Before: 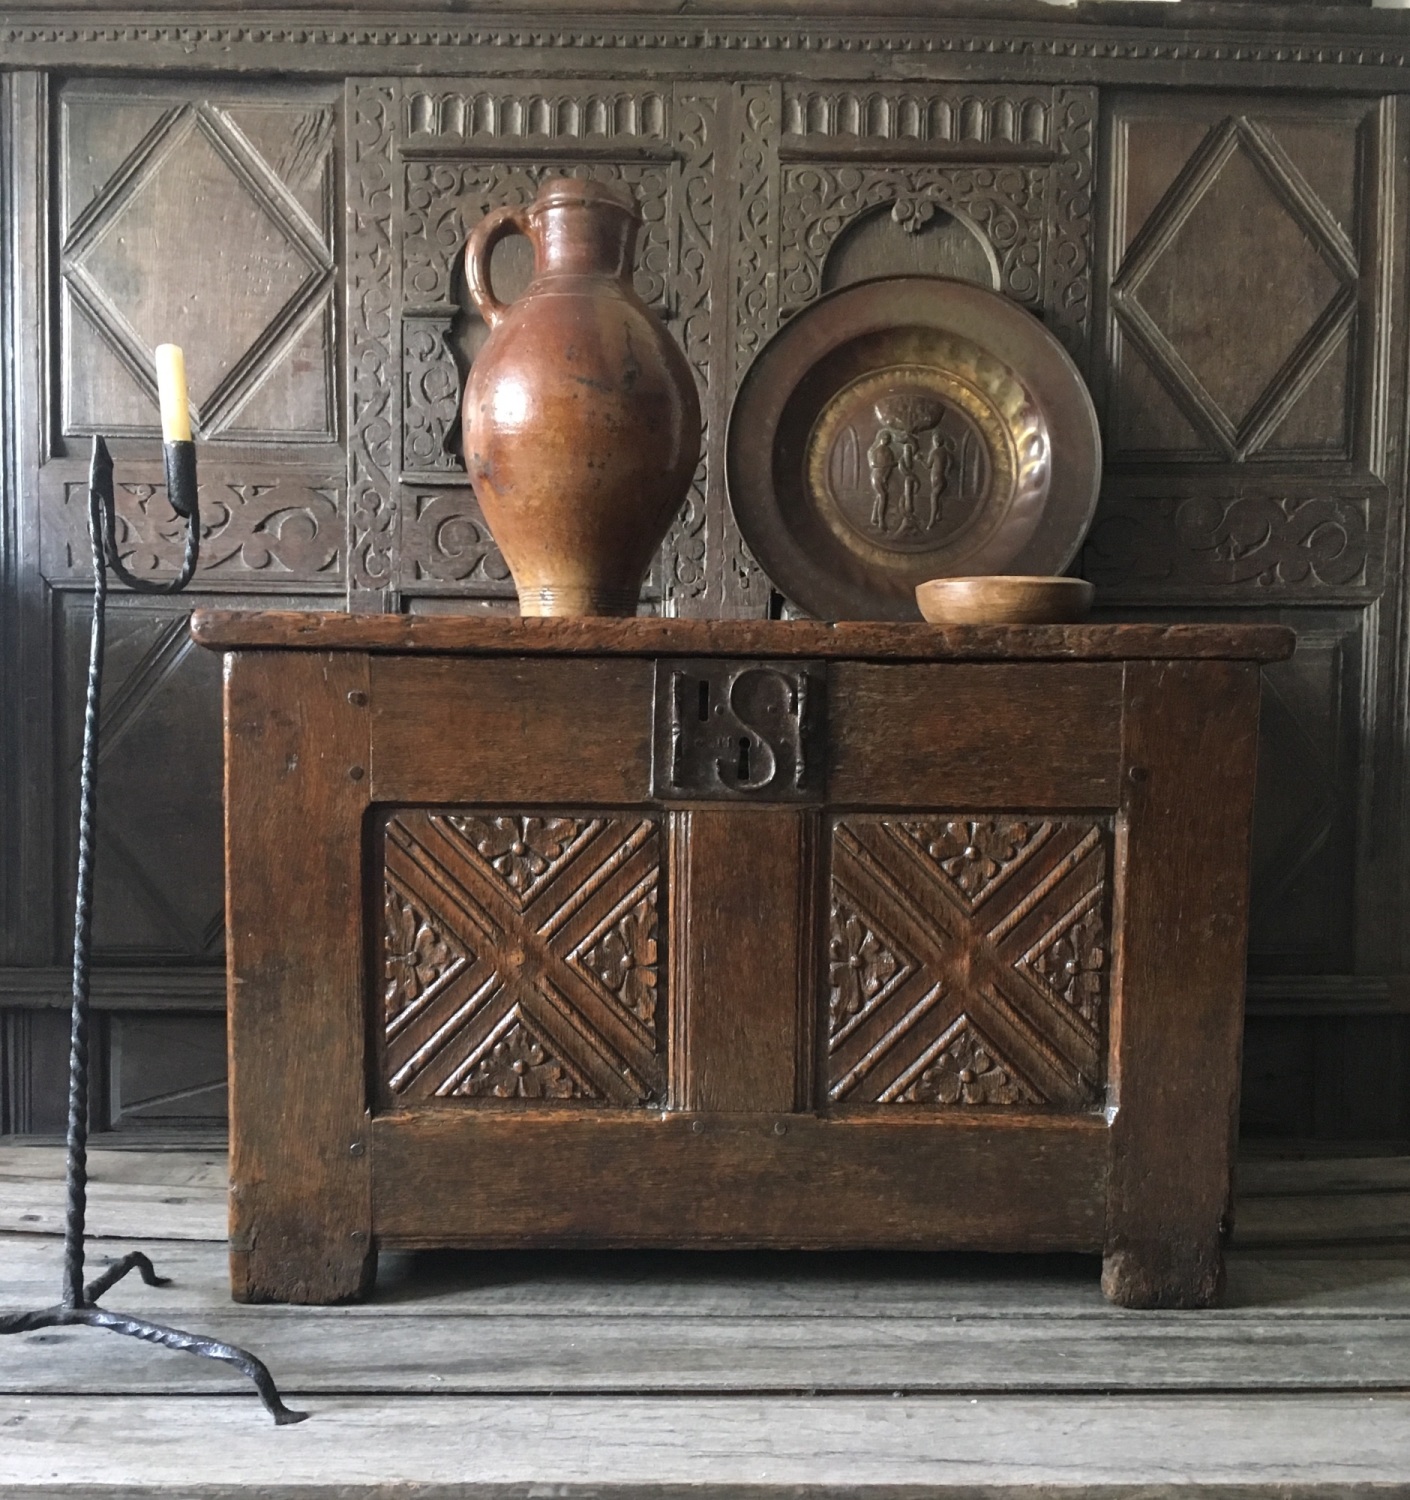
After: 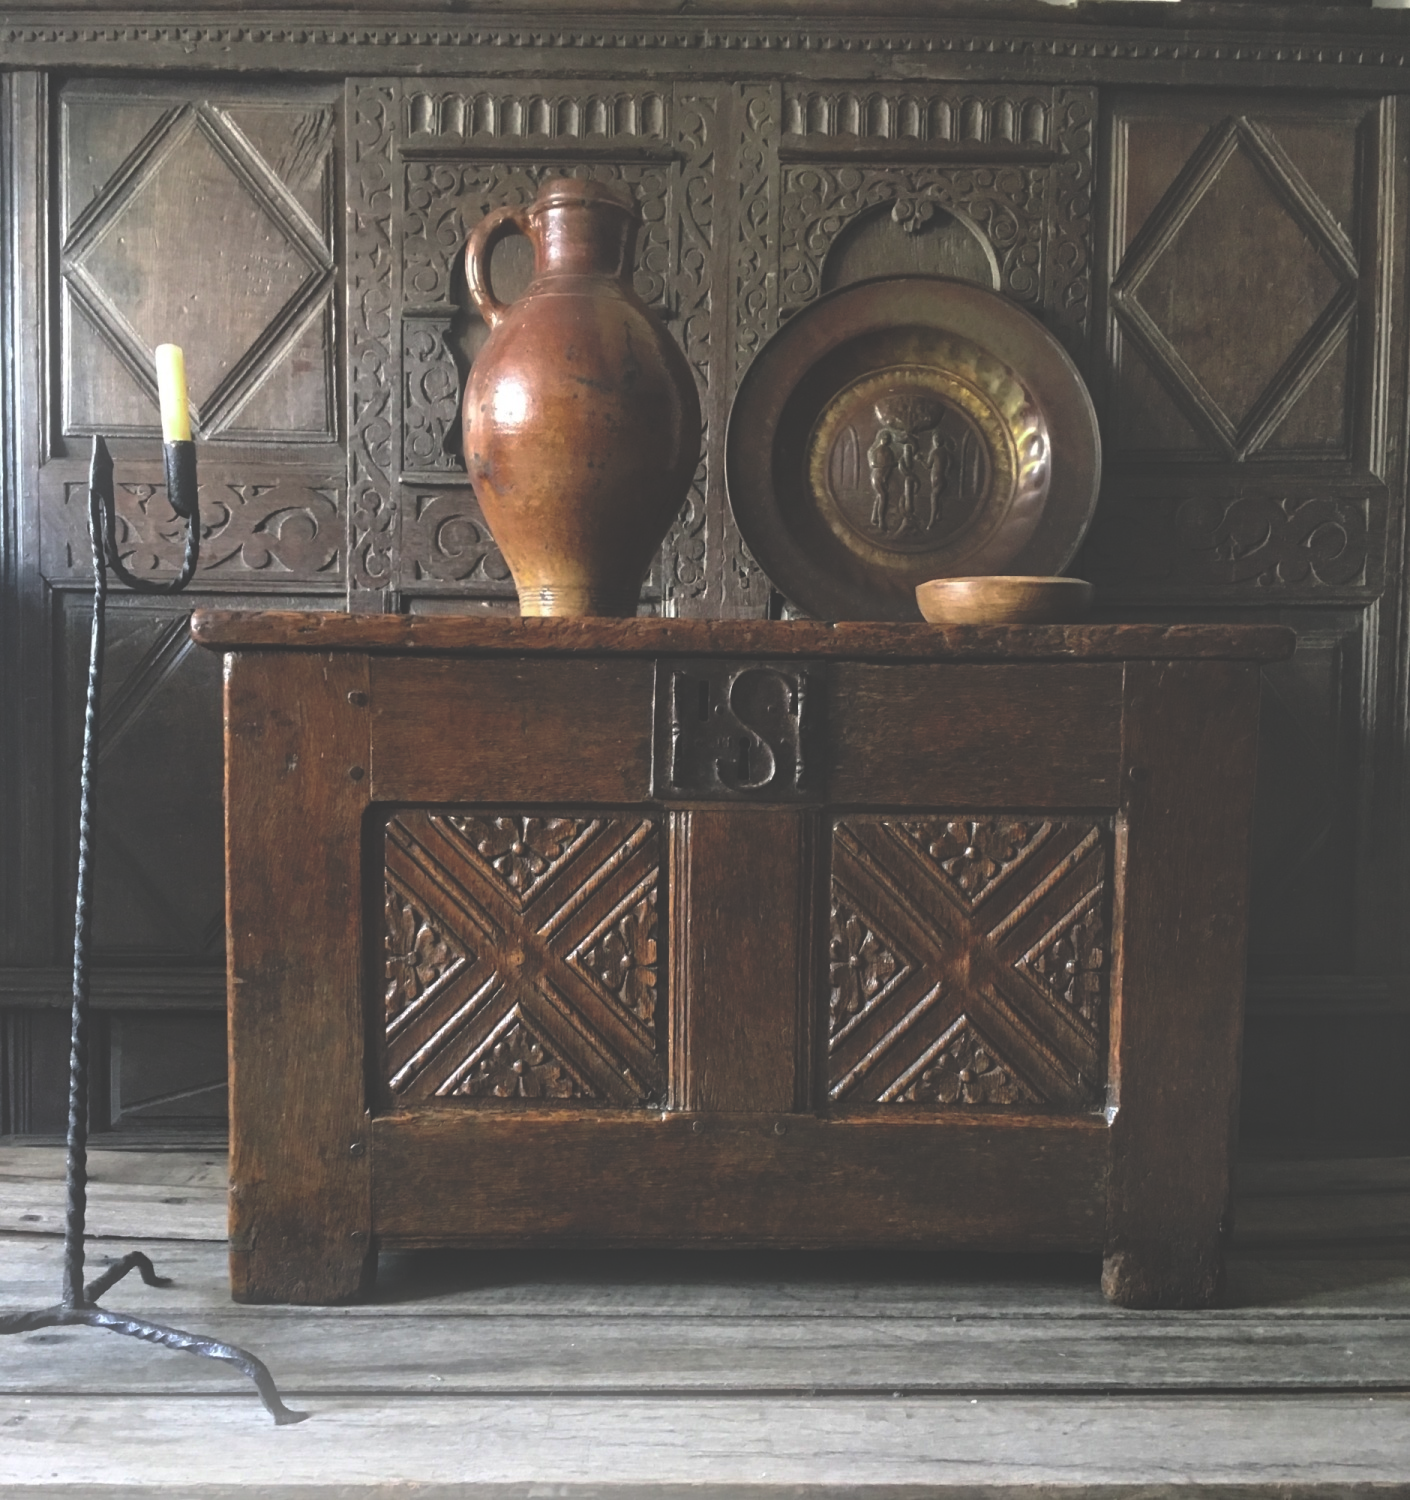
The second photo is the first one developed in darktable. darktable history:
bloom: on, module defaults
color zones: curves: ch2 [(0, 0.5) (0.143, 0.517) (0.286, 0.571) (0.429, 0.522) (0.571, 0.5) (0.714, 0.5) (0.857, 0.5) (1, 0.5)]
shadows and highlights: shadows 40, highlights -54, highlights color adjustment 46%, low approximation 0.01, soften with gaussian
rgb curve: curves: ch0 [(0, 0.186) (0.314, 0.284) (0.775, 0.708) (1, 1)], compensate middle gray true, preserve colors none
